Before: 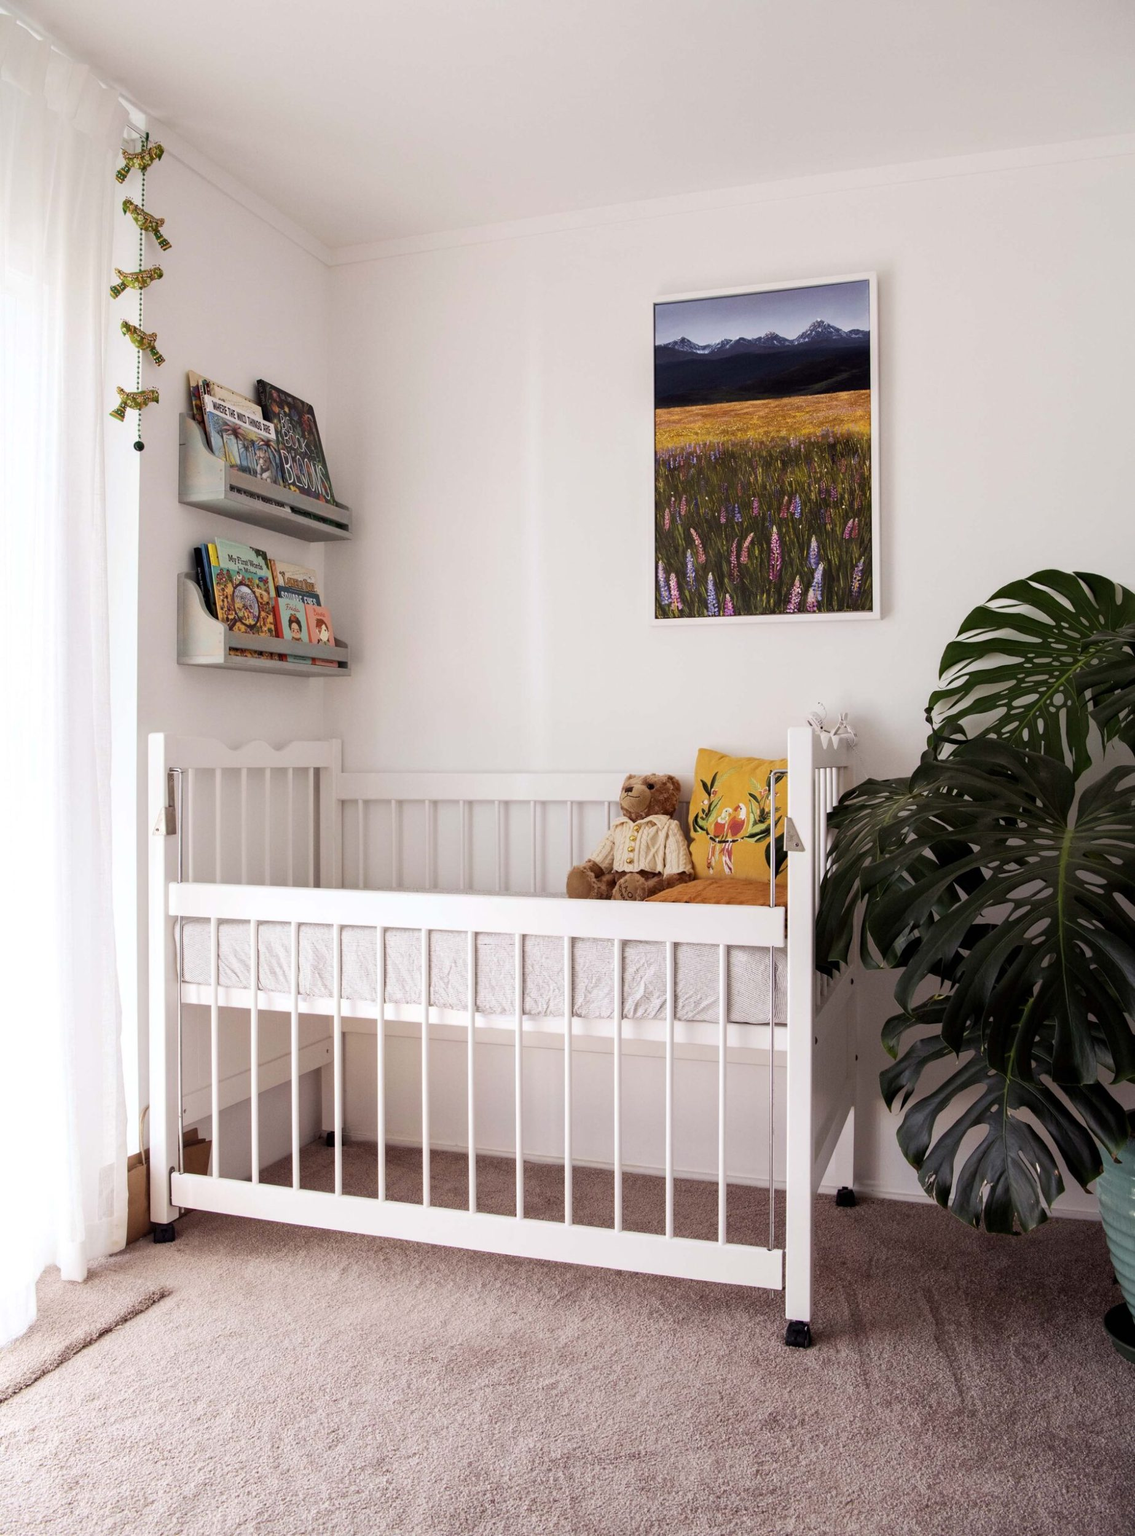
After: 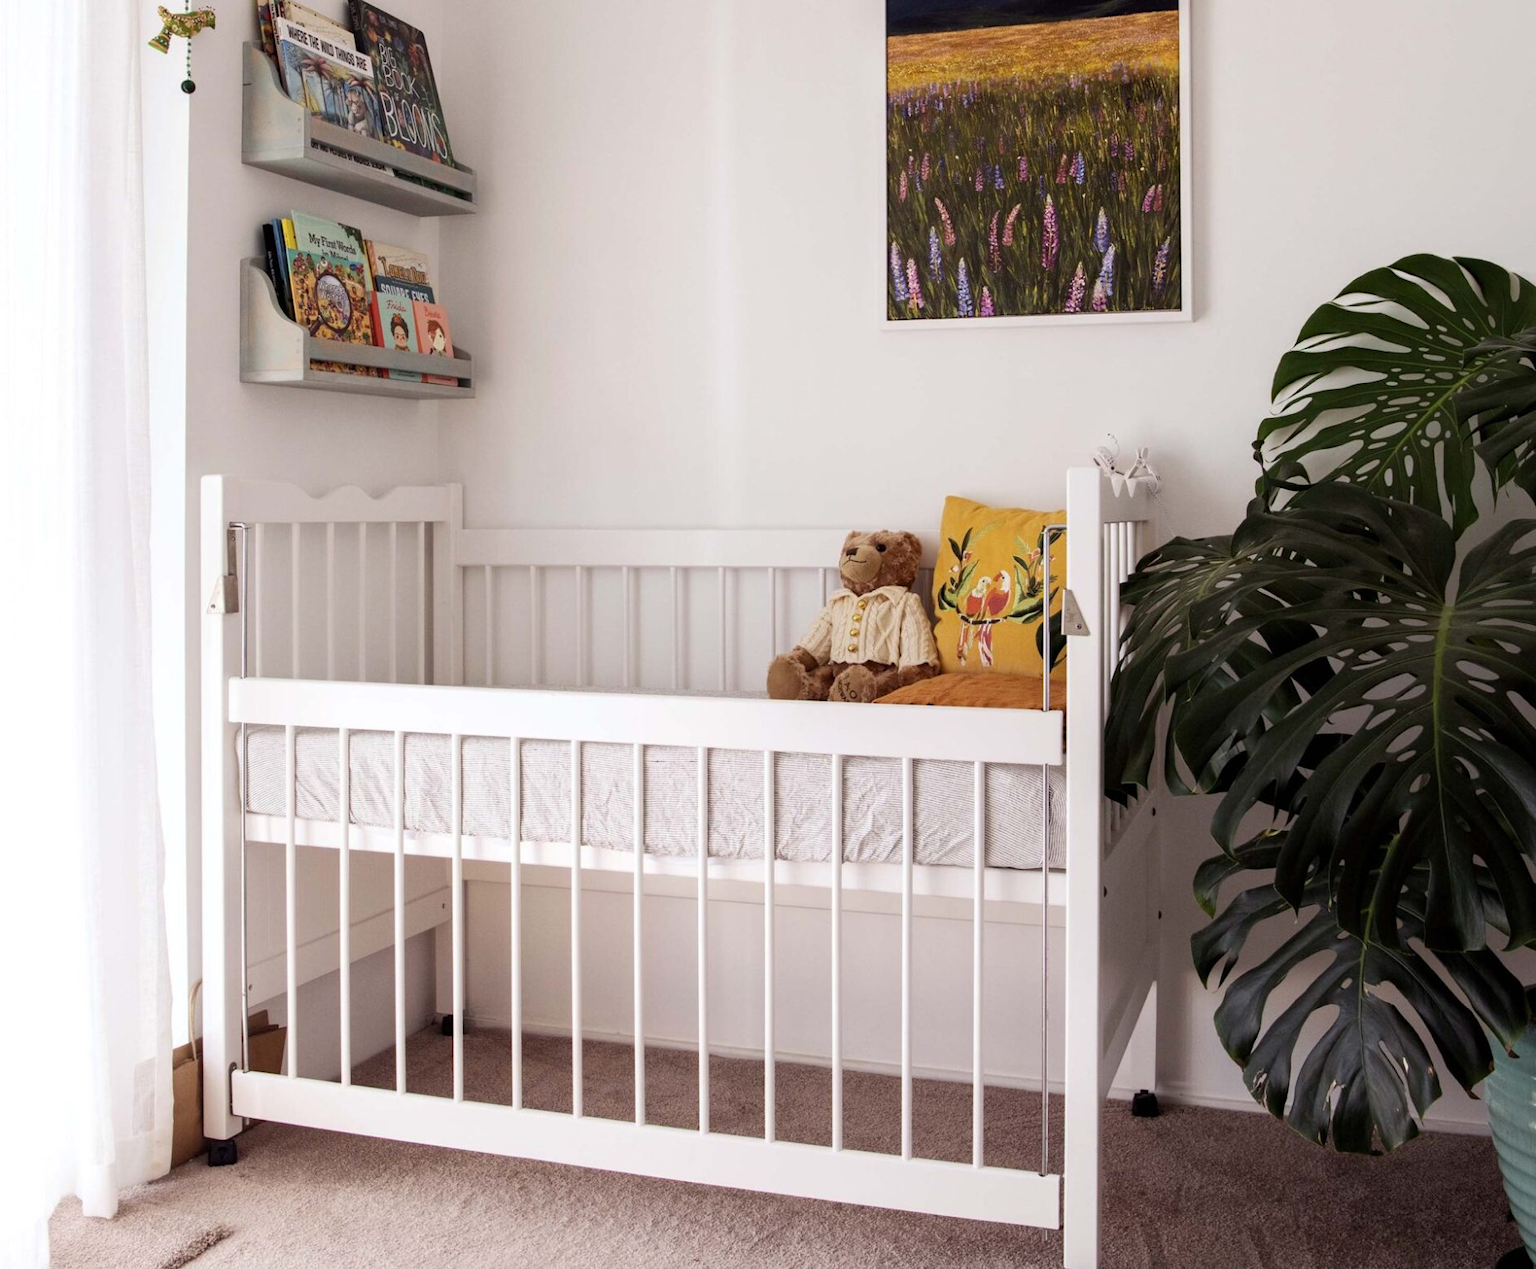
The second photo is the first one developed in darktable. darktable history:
crop and rotate: top 24.95%, bottom 13.999%
